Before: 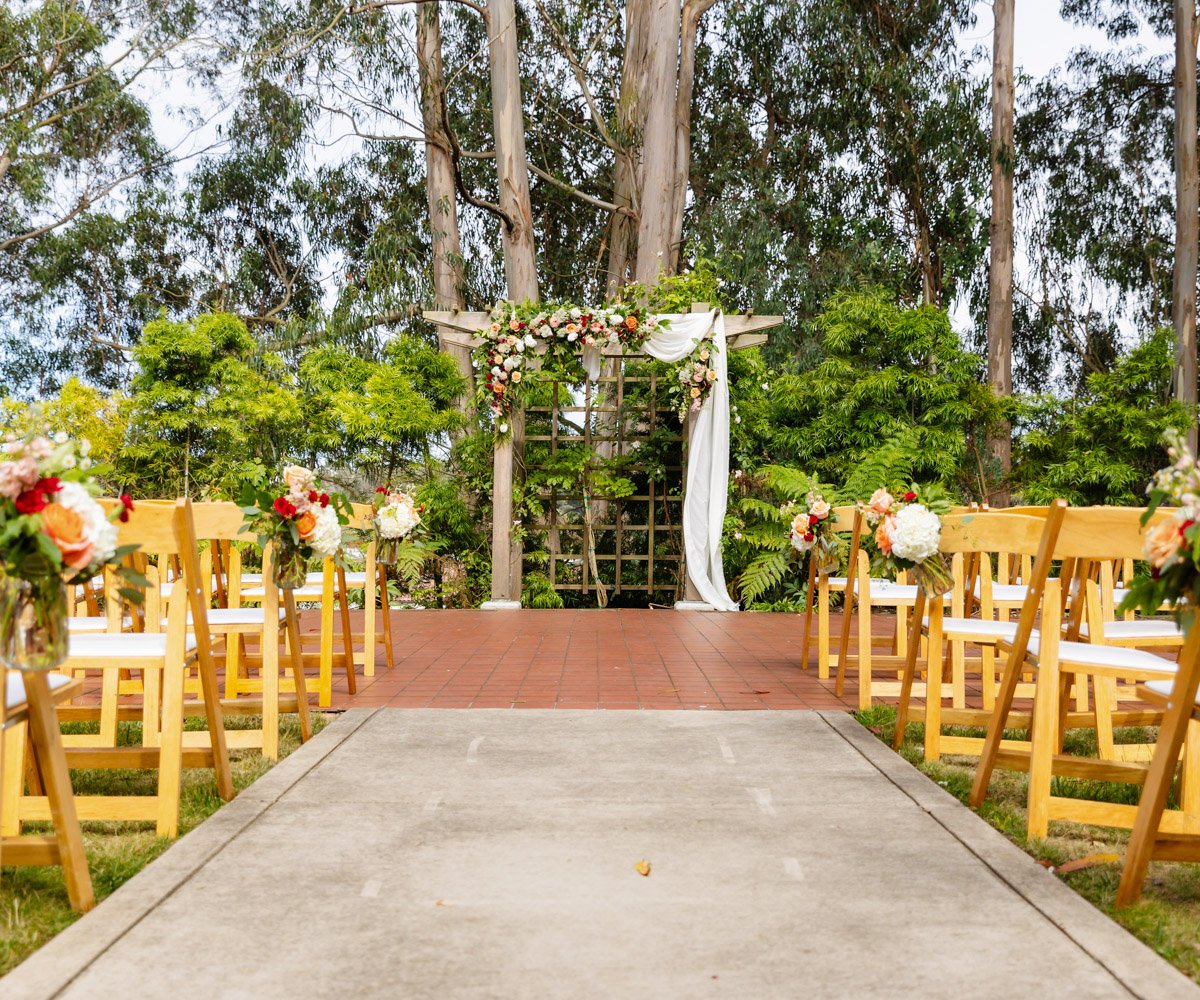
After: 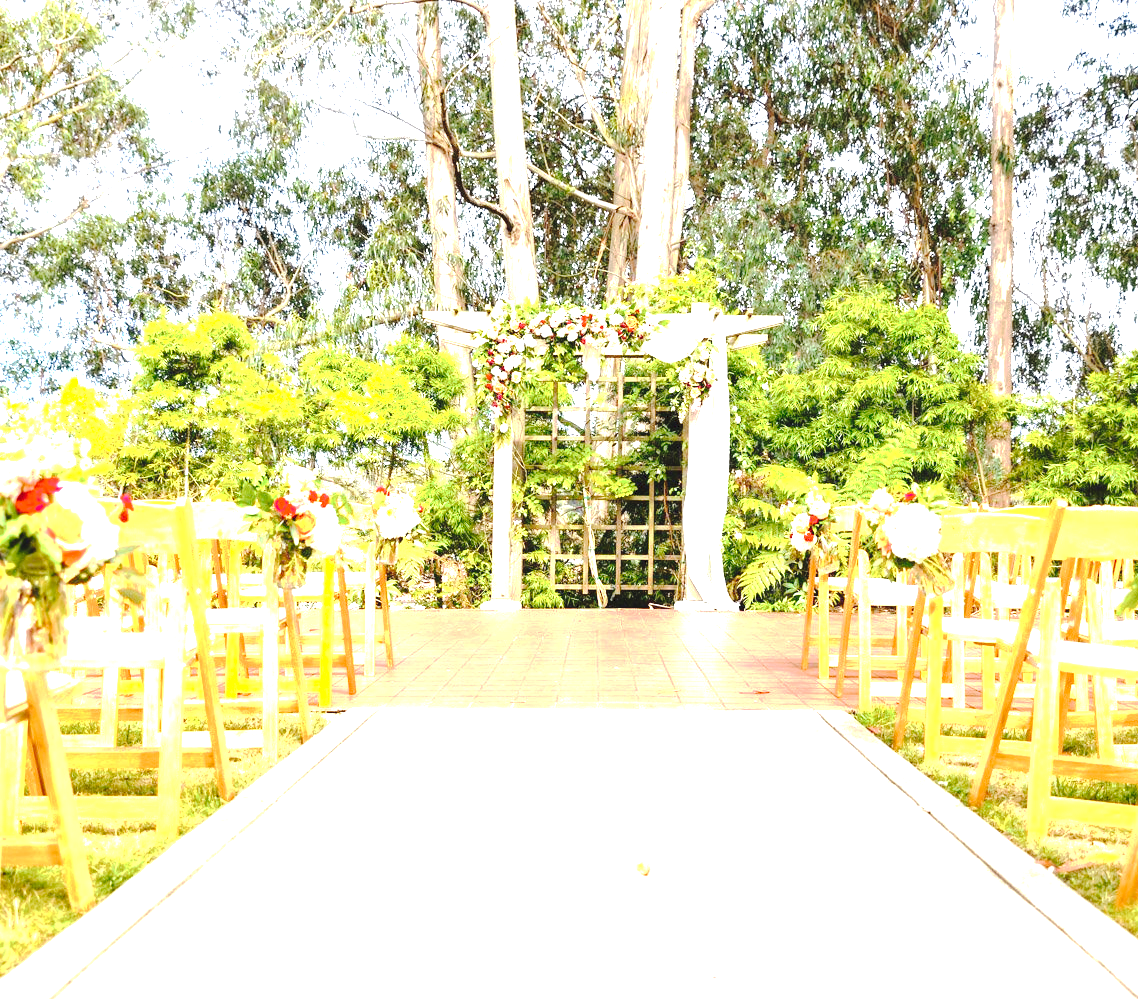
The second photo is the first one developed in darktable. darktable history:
tone curve: curves: ch0 [(0, 0) (0.003, 0.077) (0.011, 0.08) (0.025, 0.083) (0.044, 0.095) (0.069, 0.106) (0.1, 0.12) (0.136, 0.144) (0.177, 0.185) (0.224, 0.231) (0.277, 0.297) (0.335, 0.382) (0.399, 0.471) (0.468, 0.553) (0.543, 0.623) (0.623, 0.689) (0.709, 0.75) (0.801, 0.81) (0.898, 0.873) (1, 1)], preserve colors none
white balance: emerald 1
exposure: exposure 2.25 EV, compensate highlight preservation false
crop and rotate: right 5.167%
